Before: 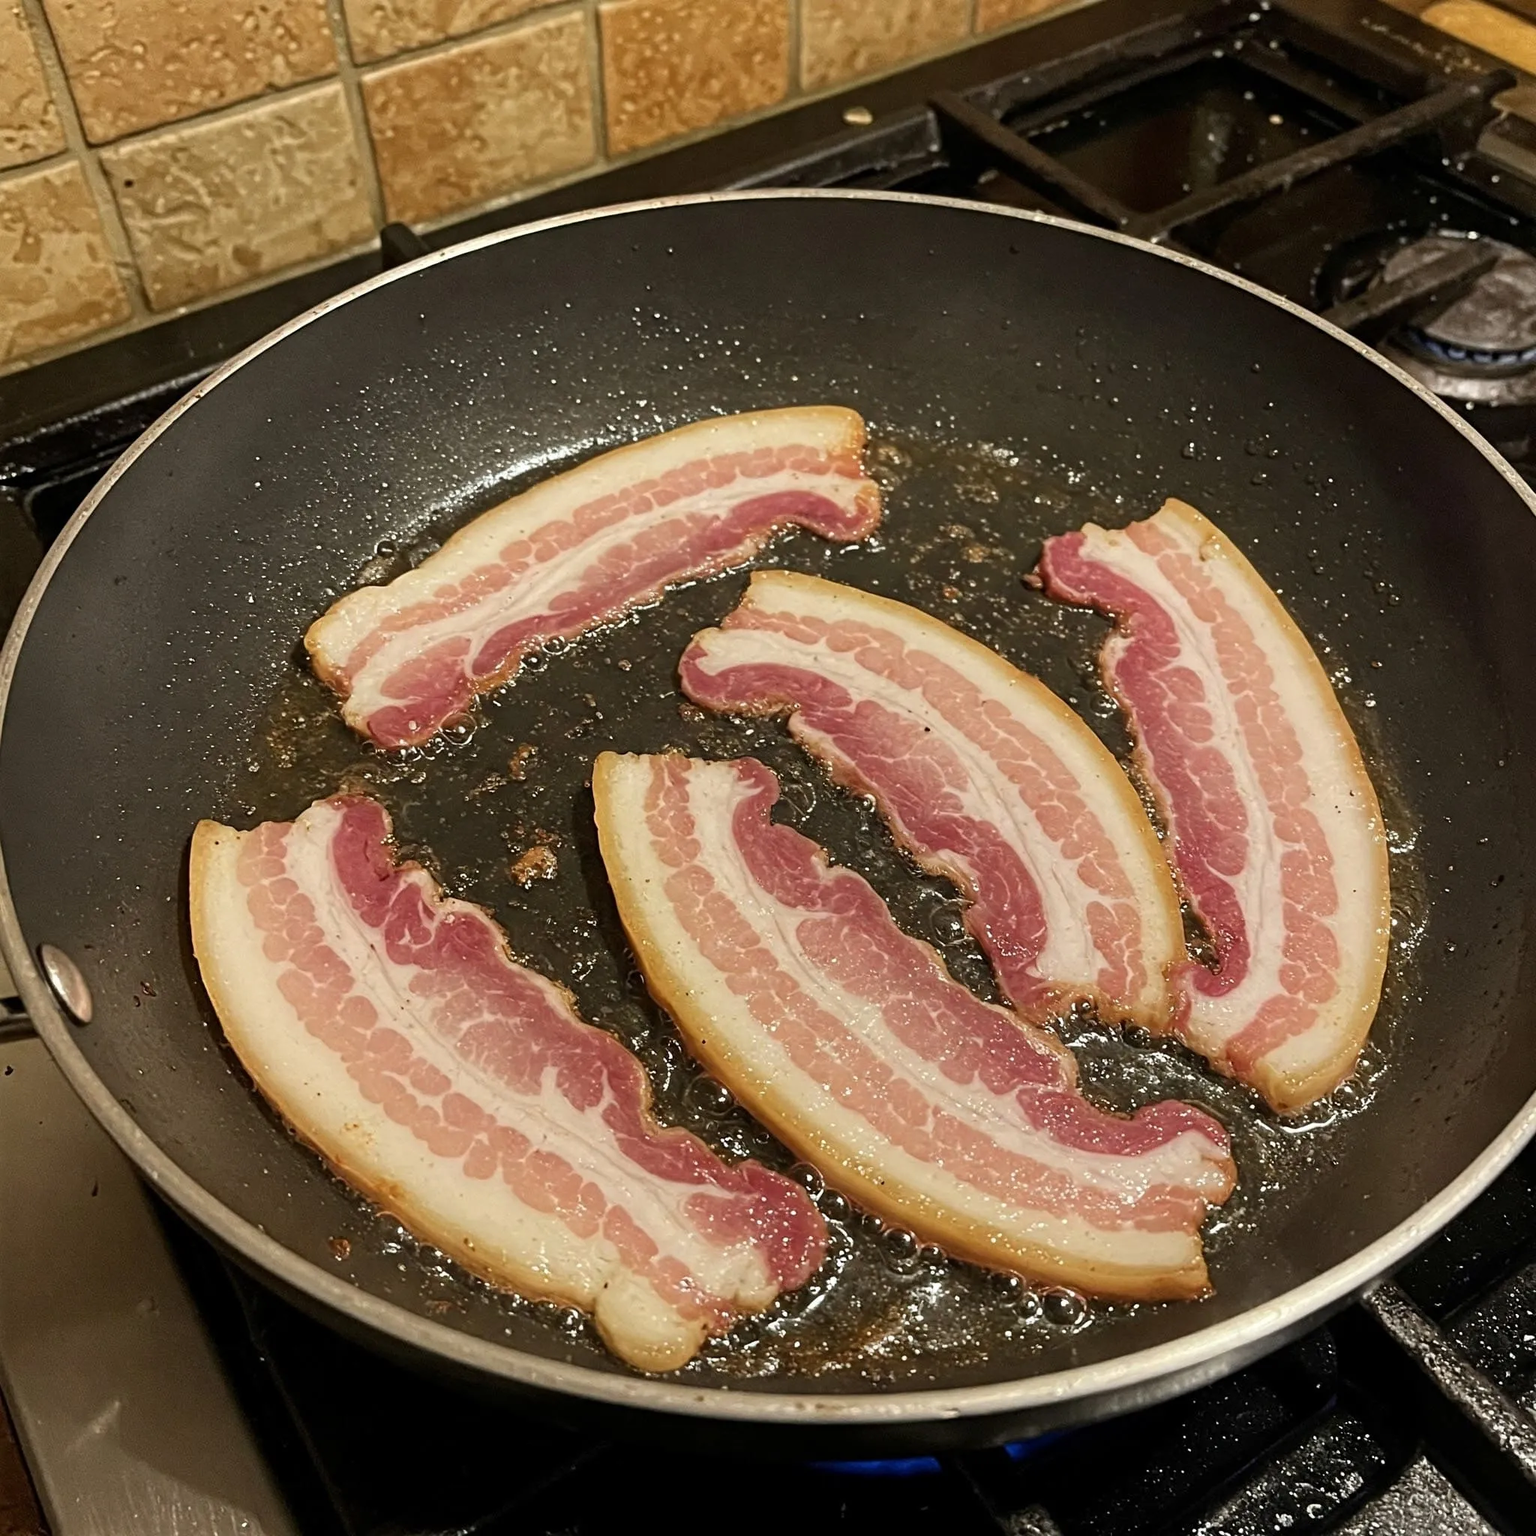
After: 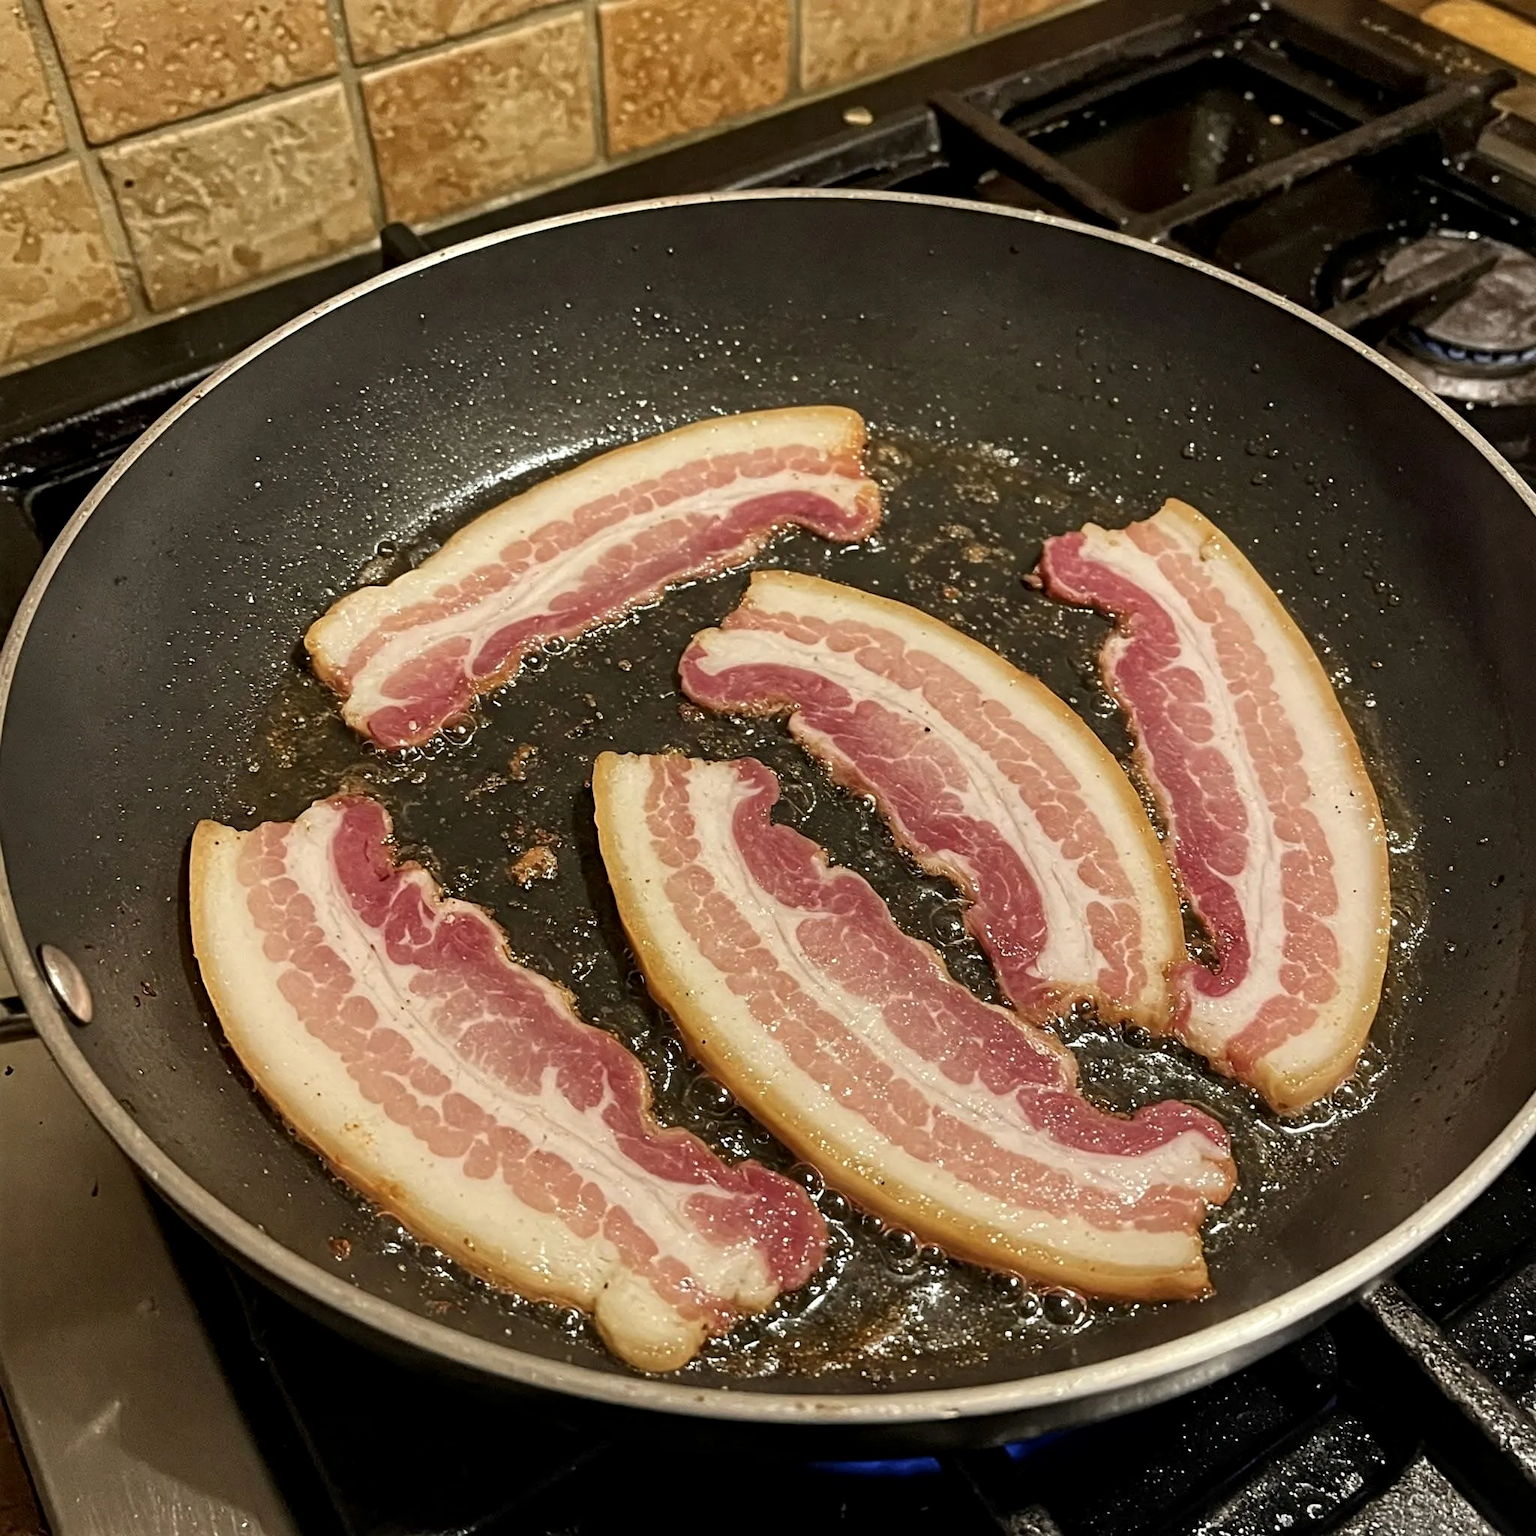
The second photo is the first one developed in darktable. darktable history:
local contrast: mode bilateral grid, contrast 21, coarseness 51, detail 132%, midtone range 0.2
